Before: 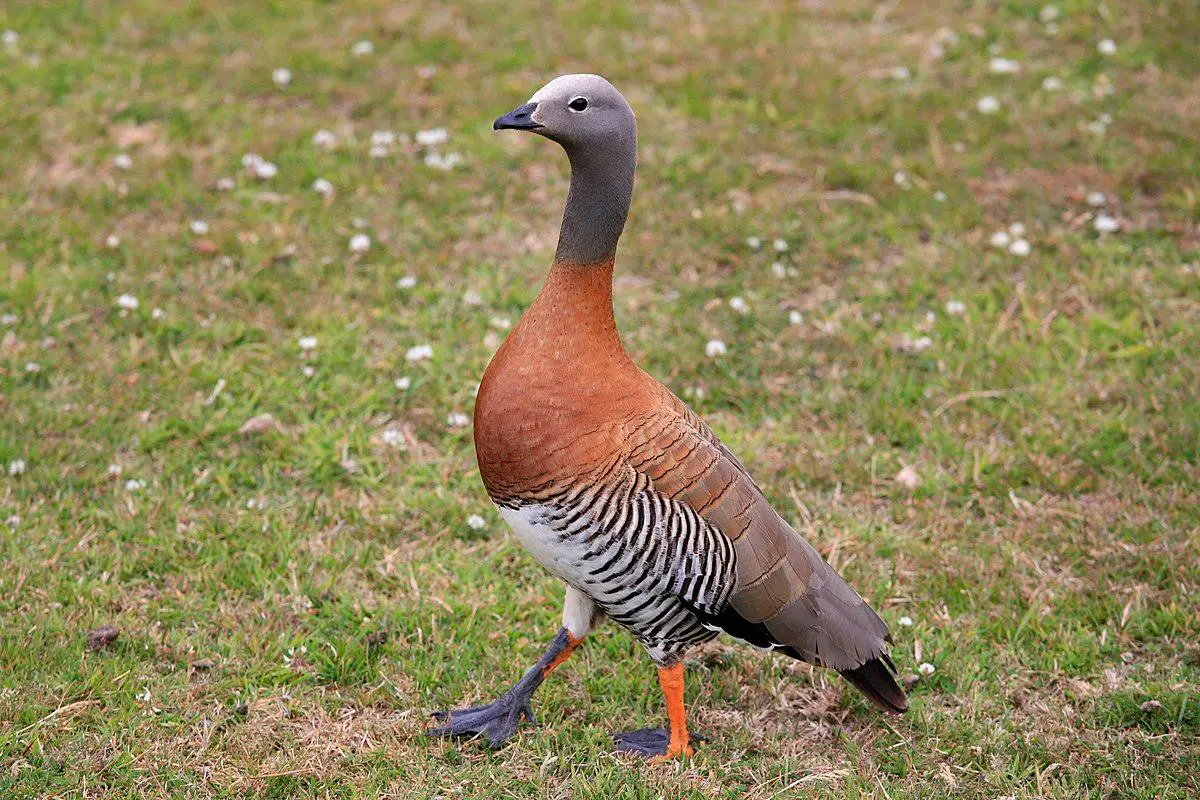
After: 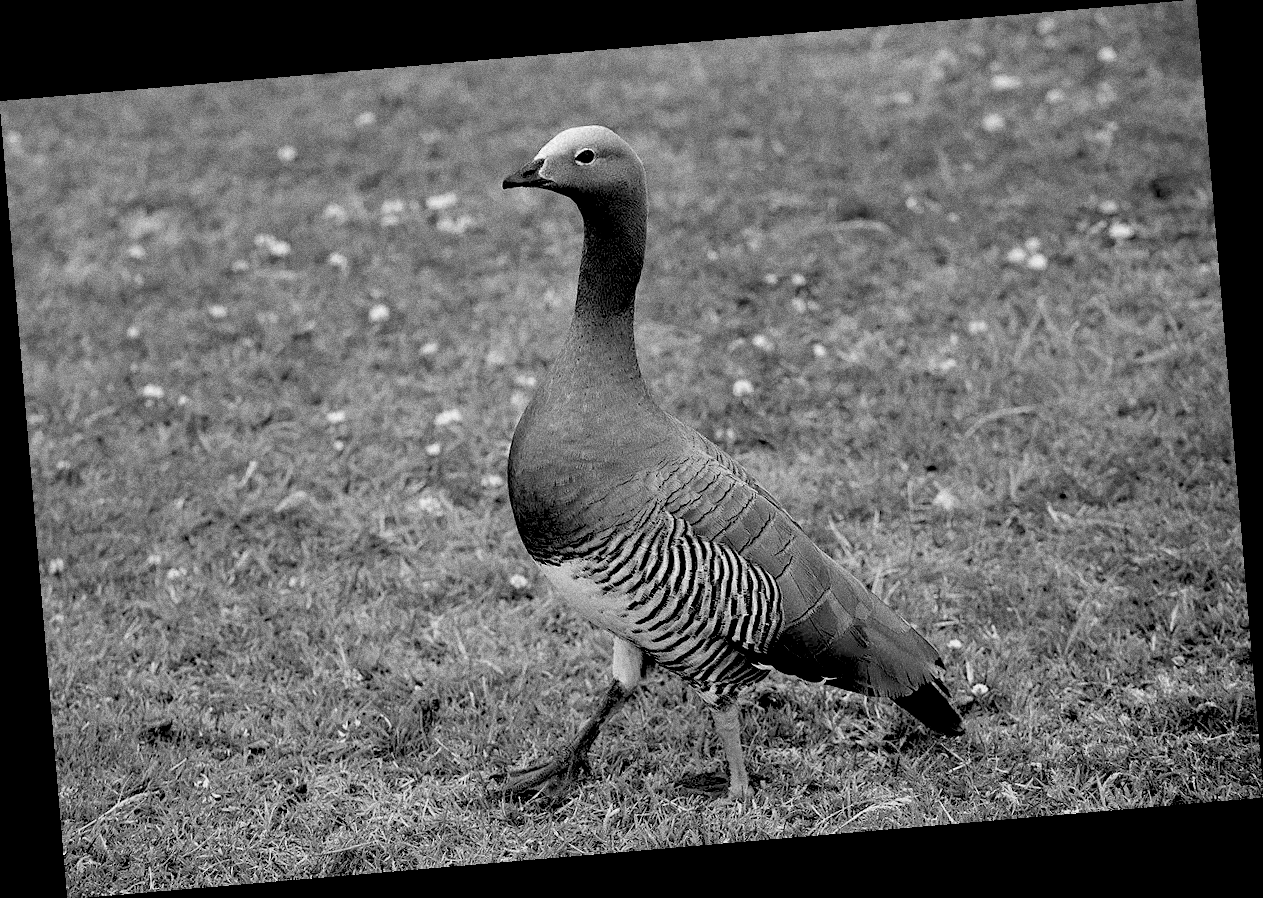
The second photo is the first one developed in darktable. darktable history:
color contrast: green-magenta contrast 0.8, blue-yellow contrast 1.1, unbound 0
exposure: black level correction 0.056, exposure -0.039 EV, compensate highlight preservation false
rotate and perspective: rotation -4.86°, automatic cropping off
grain: coarseness 0.09 ISO, strength 40%
monochrome: a -3.63, b -0.465
